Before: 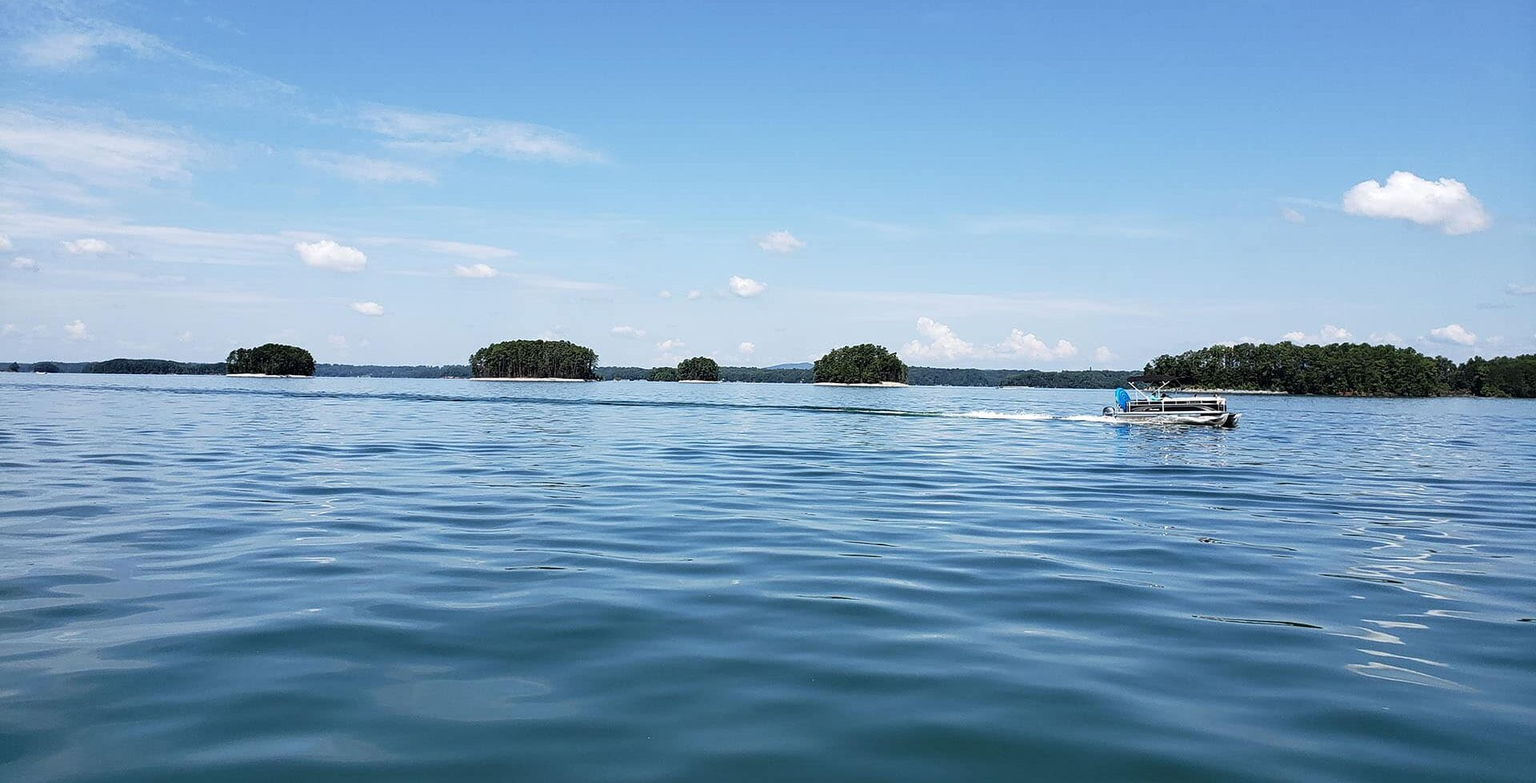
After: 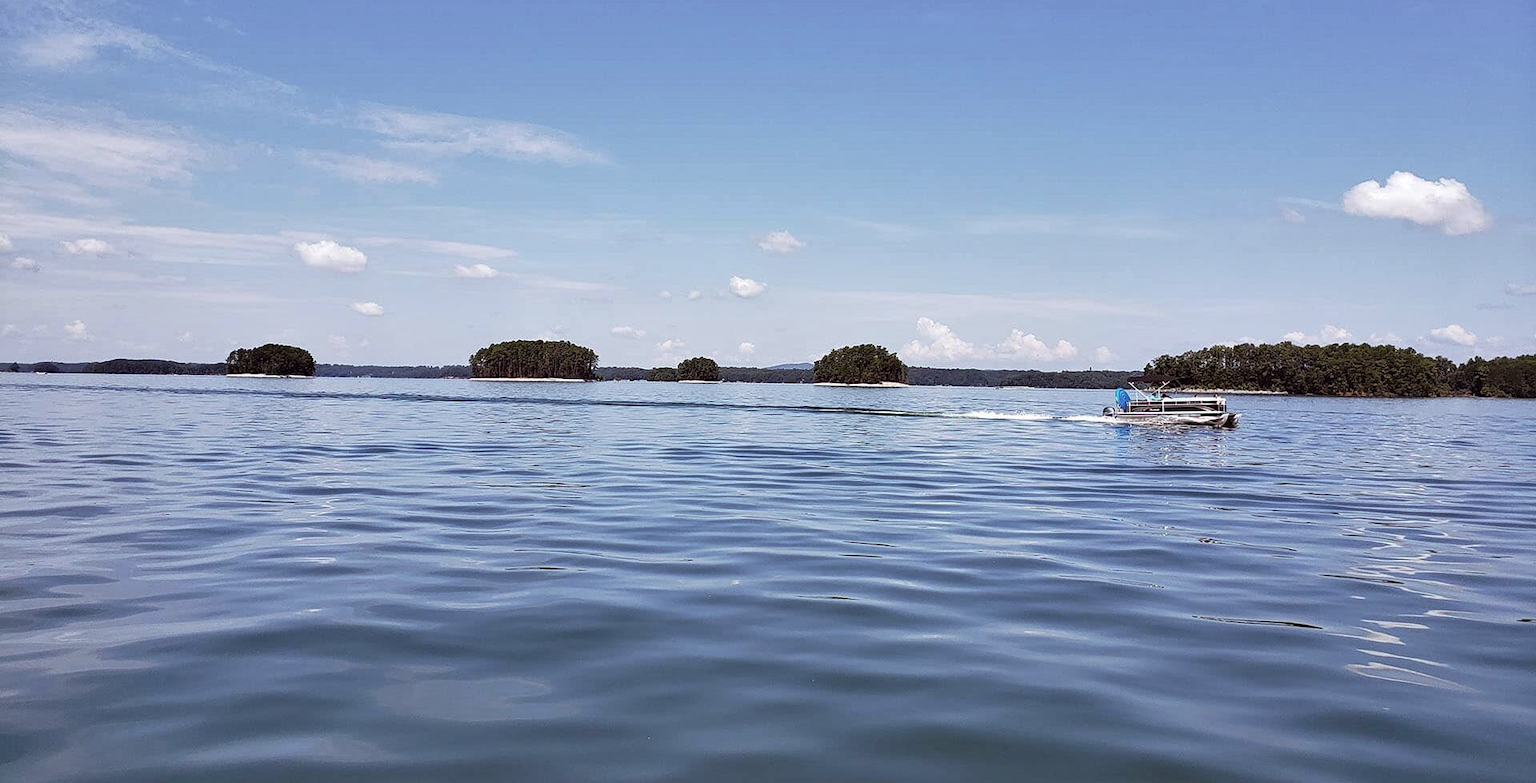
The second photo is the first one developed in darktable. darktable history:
rgb levels: mode RGB, independent channels, levels [[0, 0.474, 1], [0, 0.5, 1], [0, 0.5, 1]]
shadows and highlights: highlights color adjustment 0%, low approximation 0.01, soften with gaussian
color balance rgb: global vibrance 0.5%
